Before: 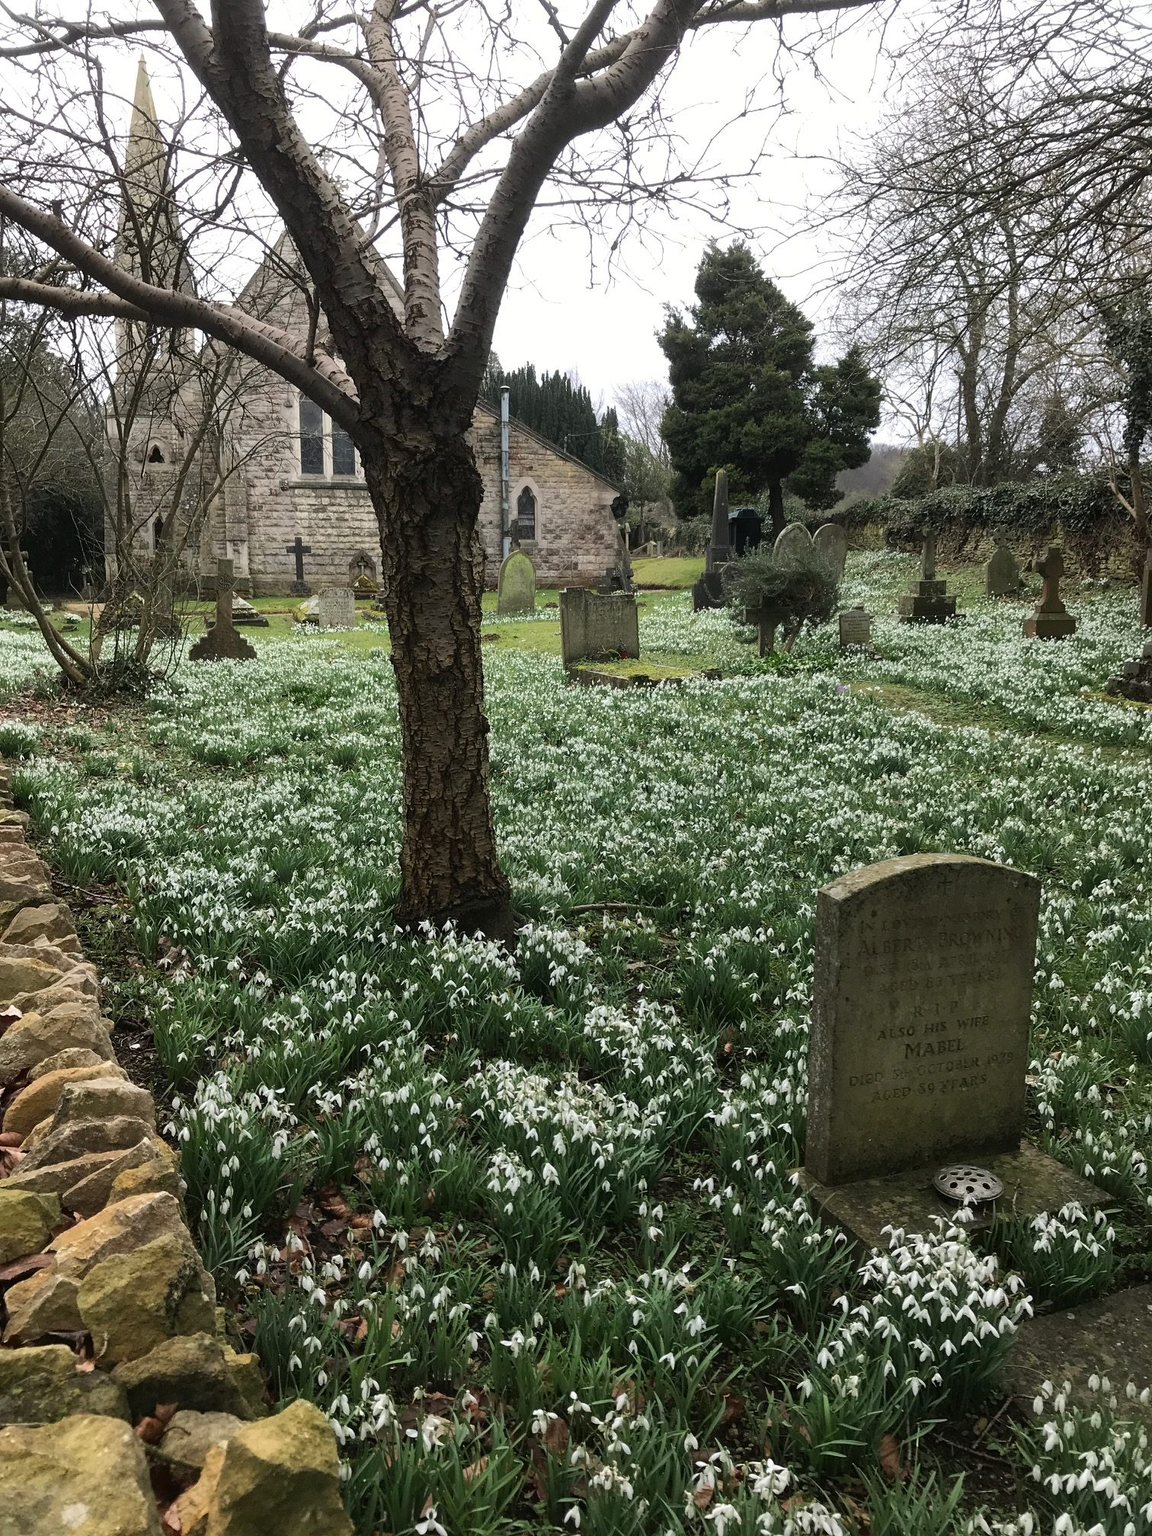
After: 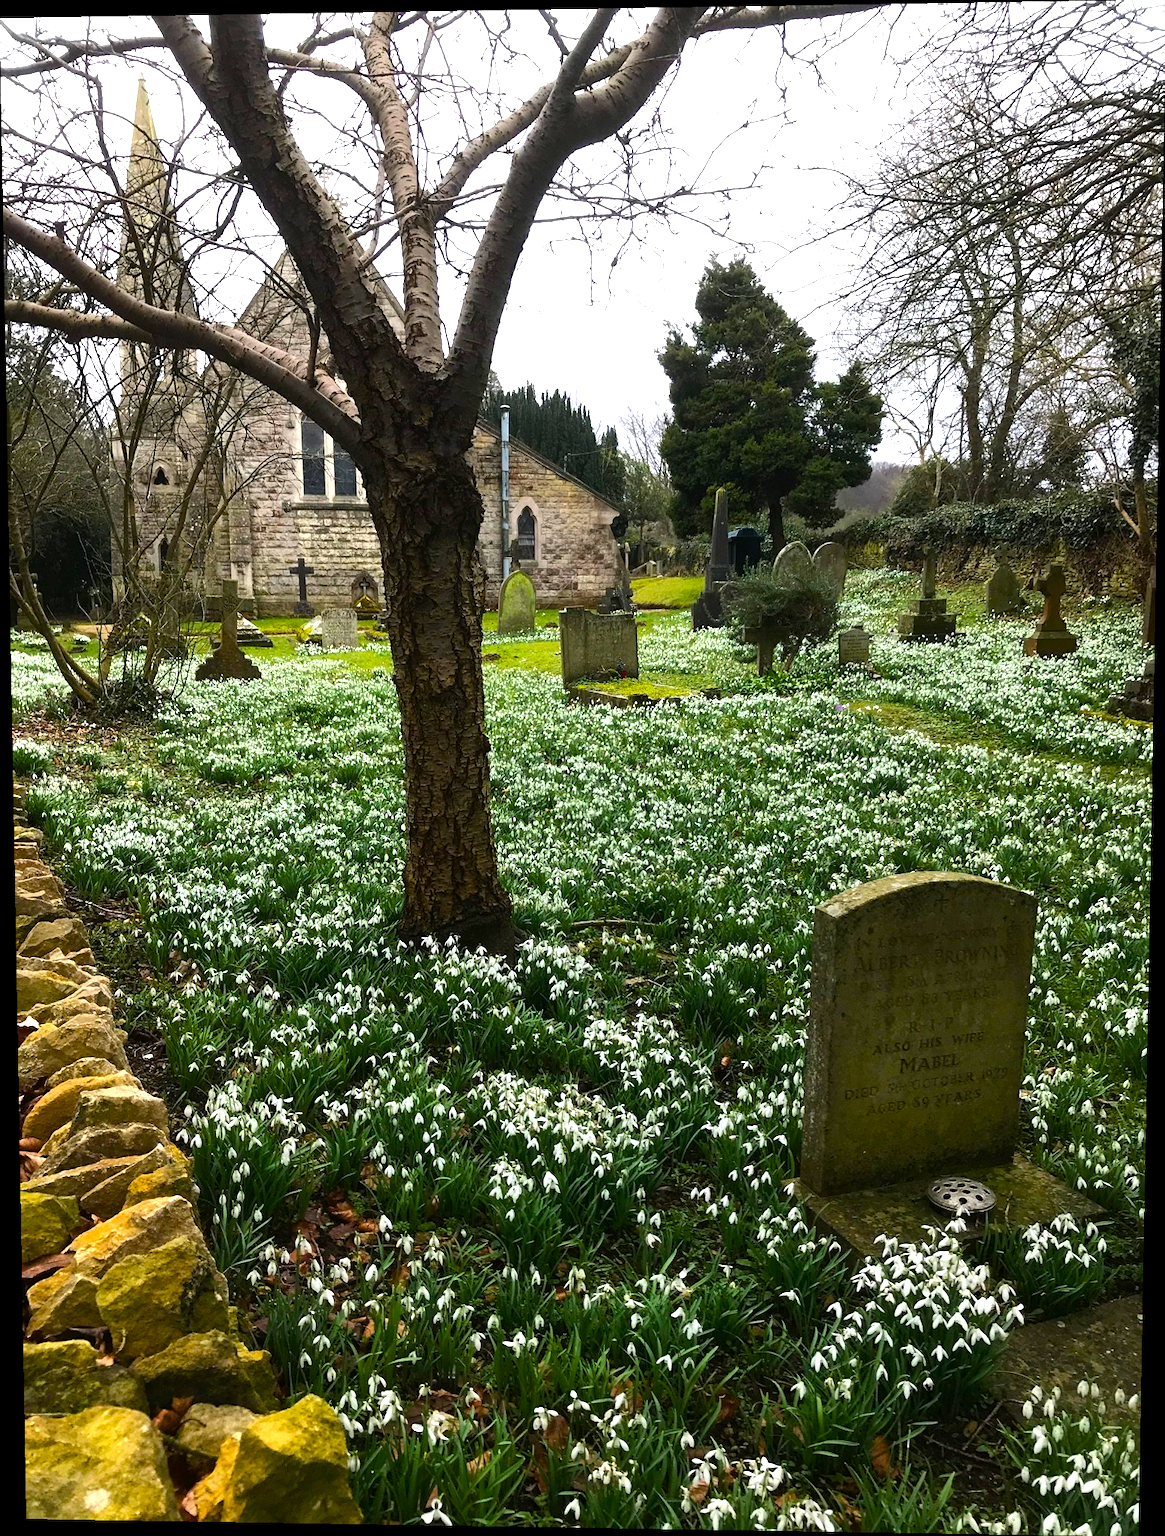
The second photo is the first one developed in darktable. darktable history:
rotate and perspective: lens shift (vertical) 0.048, lens shift (horizontal) -0.024, automatic cropping off
color balance rgb: linear chroma grading › global chroma 9%, perceptual saturation grading › global saturation 36%, perceptual saturation grading › shadows 35%, perceptual brilliance grading › global brilliance 21.21%, perceptual brilliance grading › shadows -35%, global vibrance 21.21%
